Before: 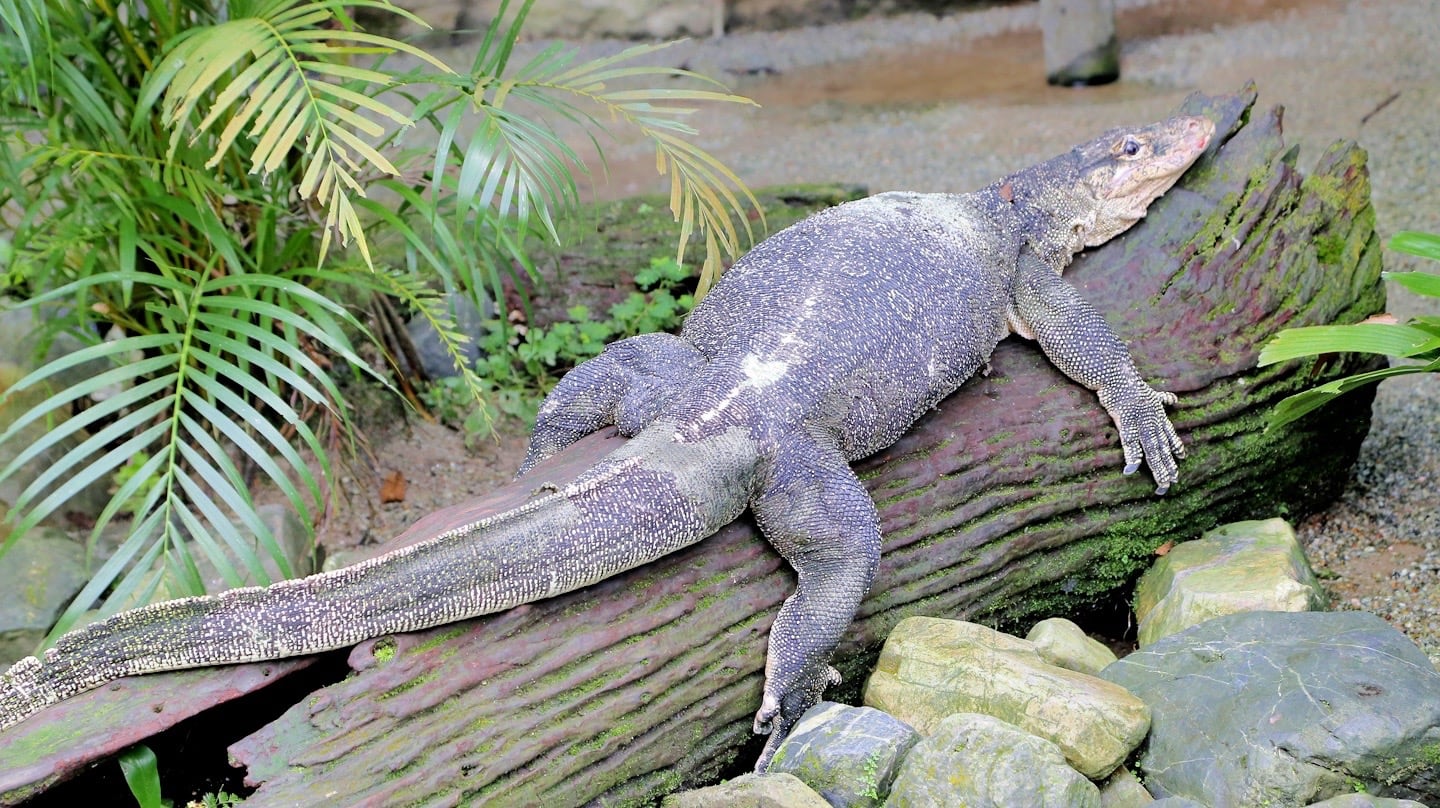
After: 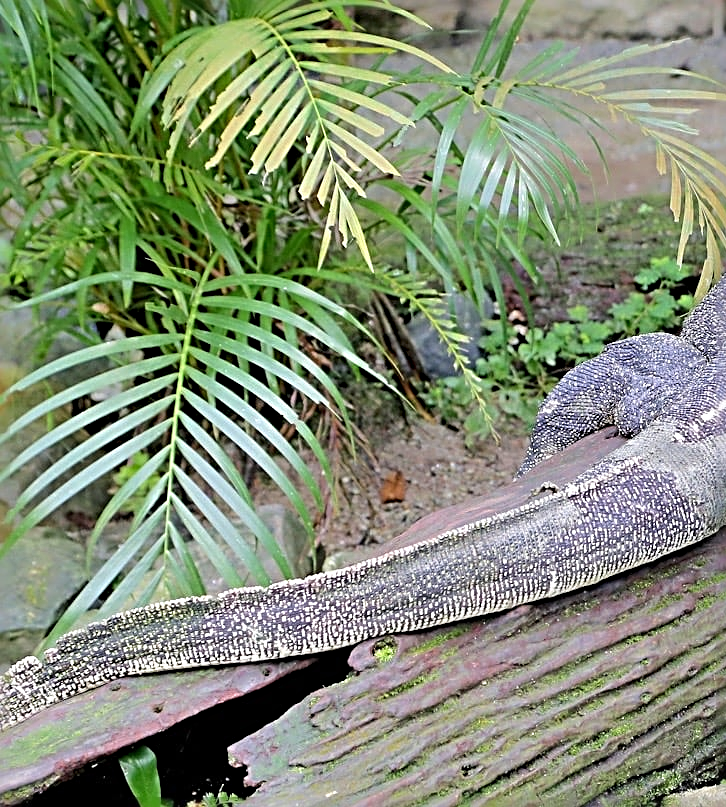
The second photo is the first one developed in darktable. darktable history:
crop and rotate: left 0.019%, top 0%, right 49.505%
sharpen: radius 3.7, amount 0.917
